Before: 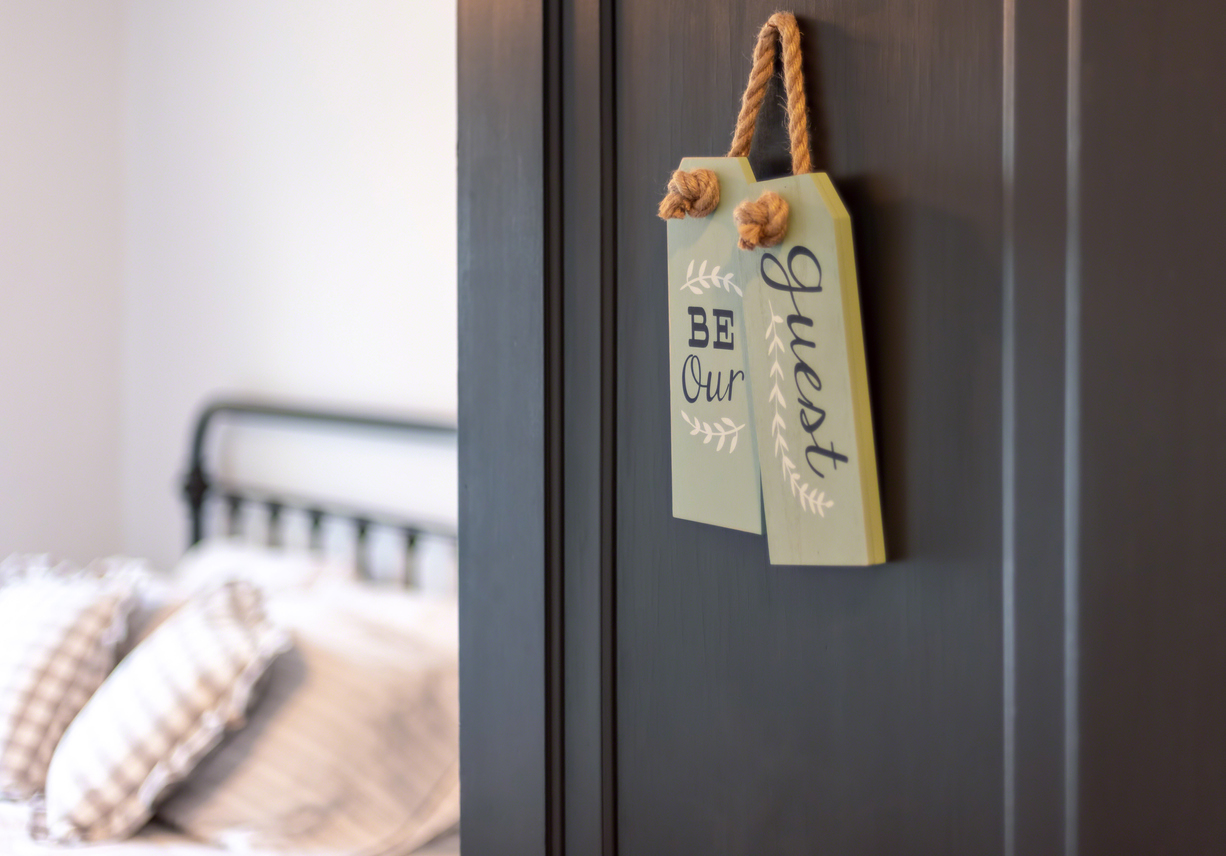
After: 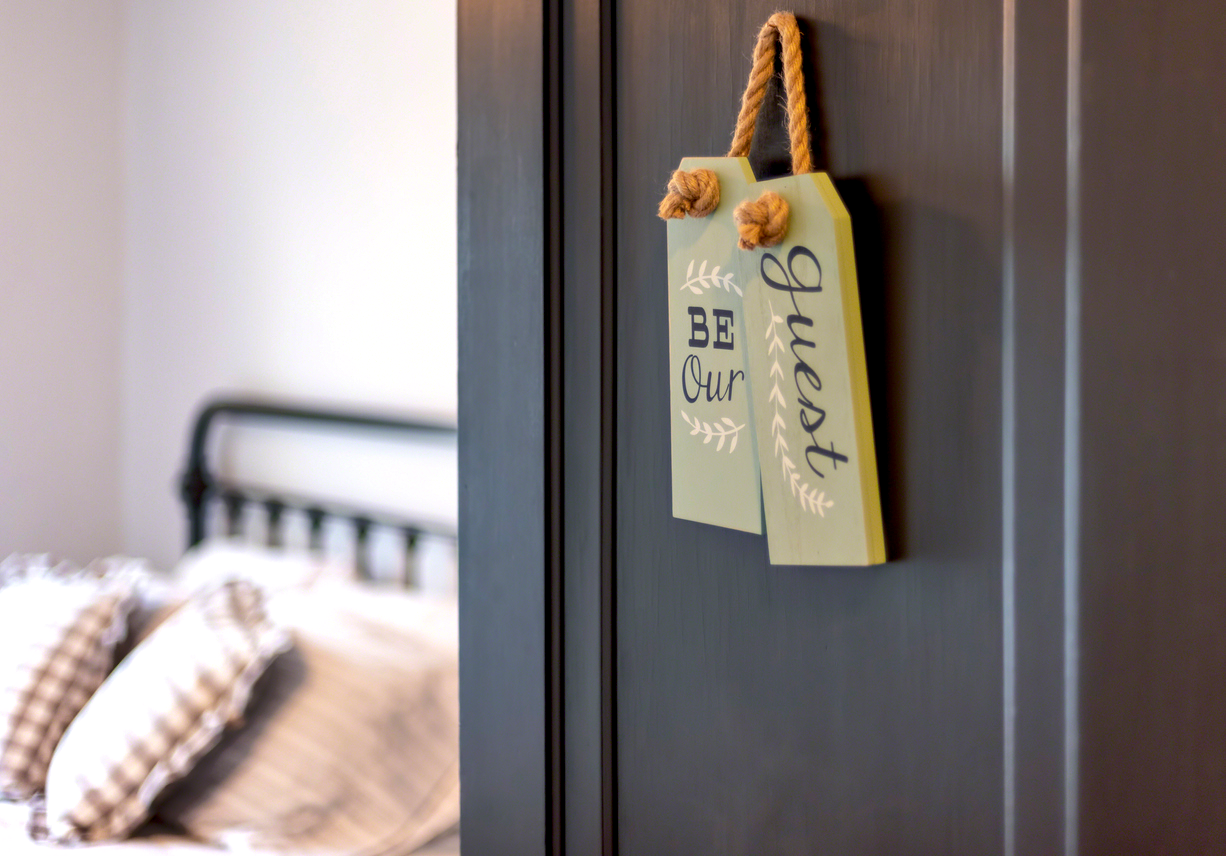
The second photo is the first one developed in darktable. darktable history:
color balance rgb: power › hue 172.83°, perceptual saturation grading › global saturation 0.938%, perceptual brilliance grading › global brilliance 2.587%, global vibrance 27.943%
exposure: black level correction 0.01, exposure 0.011 EV, compensate exposure bias true, compensate highlight preservation false
shadows and highlights: low approximation 0.01, soften with gaussian
